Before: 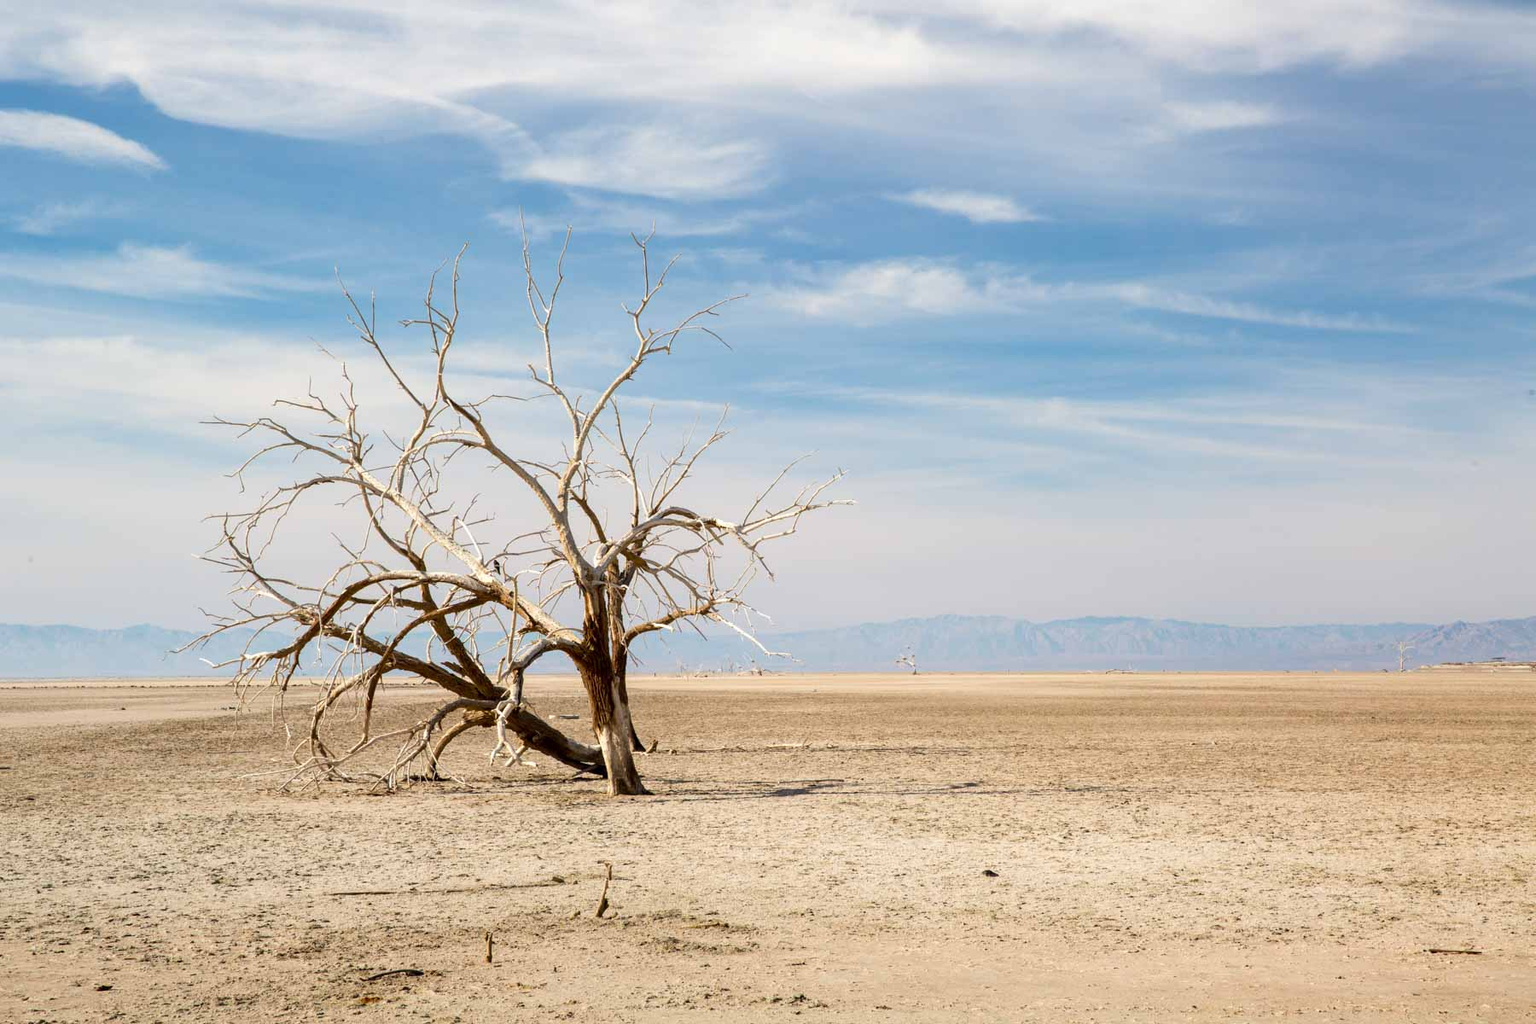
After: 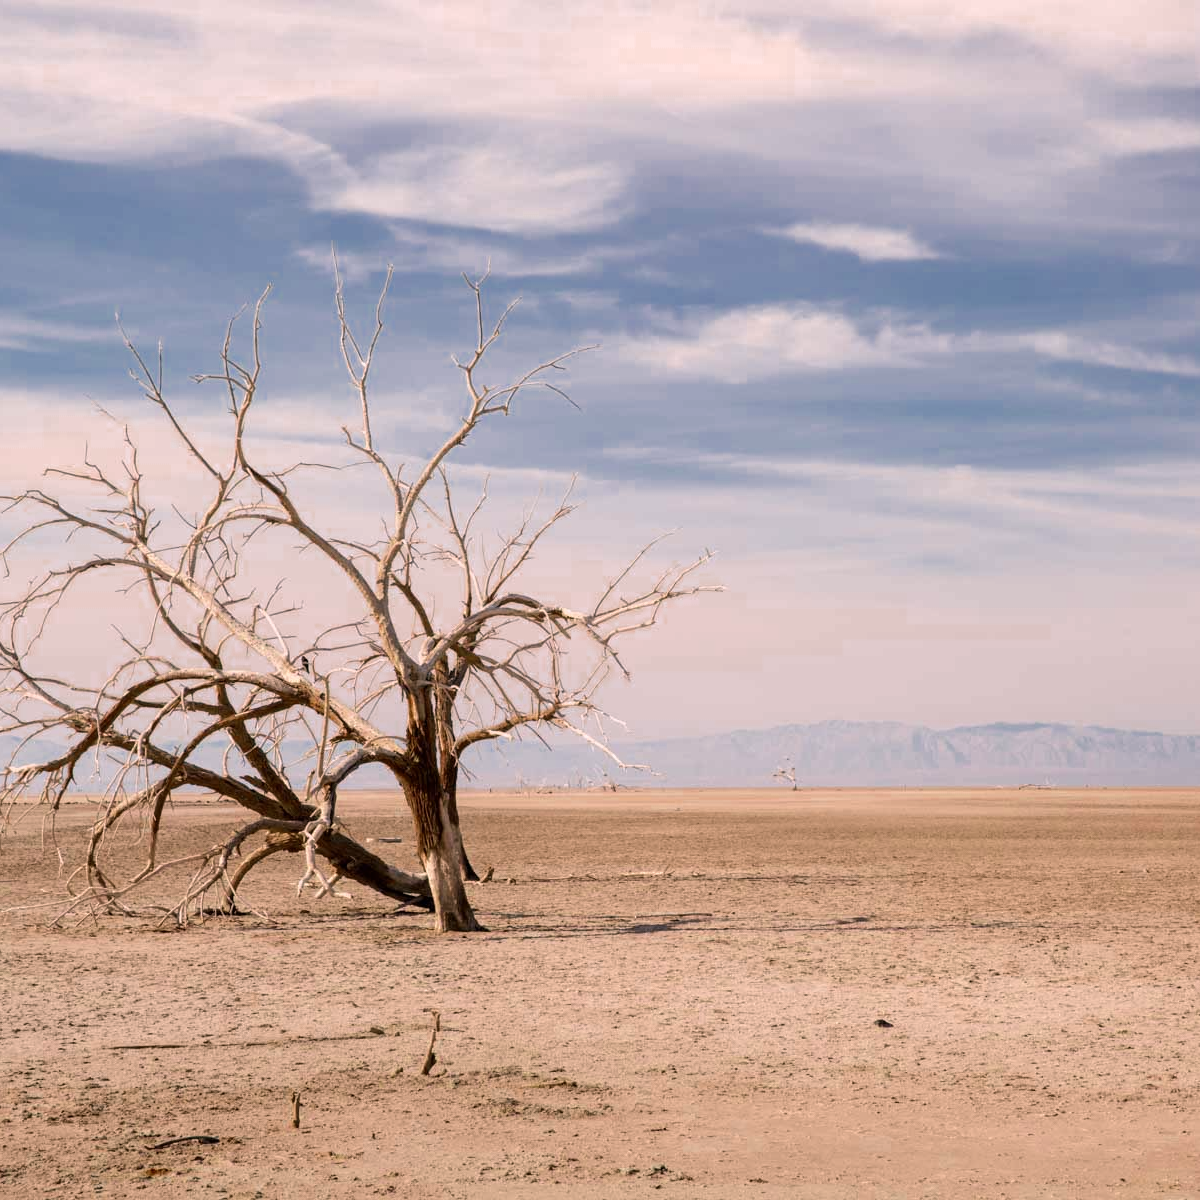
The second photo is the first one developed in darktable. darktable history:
tone equalizer: edges refinement/feathering 500, mask exposure compensation -1.57 EV, preserve details no
color correction: highlights a* 12.71, highlights b* 5.36
crop and rotate: left 15.402%, right 17.906%
color zones: curves: ch0 [(0, 0.5) (0.125, 0.4) (0.25, 0.5) (0.375, 0.4) (0.5, 0.4) (0.625, 0.35) (0.75, 0.35) (0.875, 0.5)]; ch1 [(0, 0.35) (0.125, 0.45) (0.25, 0.35) (0.375, 0.35) (0.5, 0.35) (0.625, 0.35) (0.75, 0.45) (0.875, 0.35)]; ch2 [(0, 0.6) (0.125, 0.5) (0.25, 0.5) (0.375, 0.6) (0.5, 0.6) (0.625, 0.5) (0.75, 0.5) (0.875, 0.5)]
